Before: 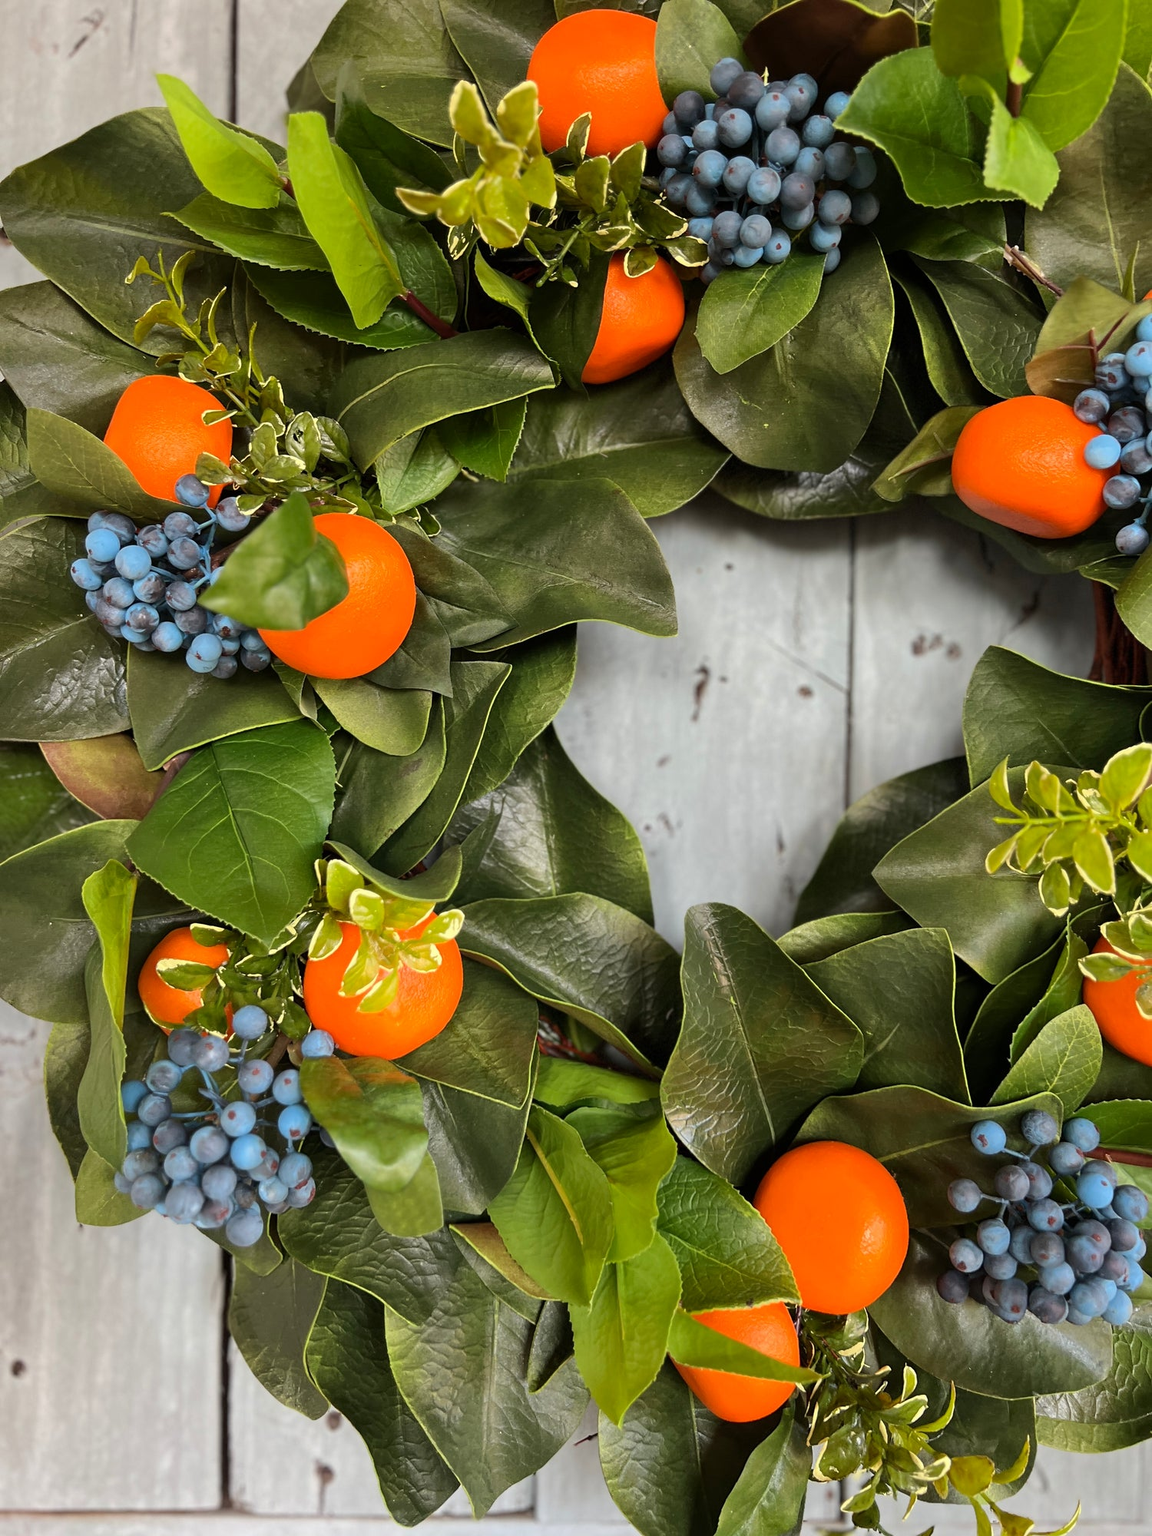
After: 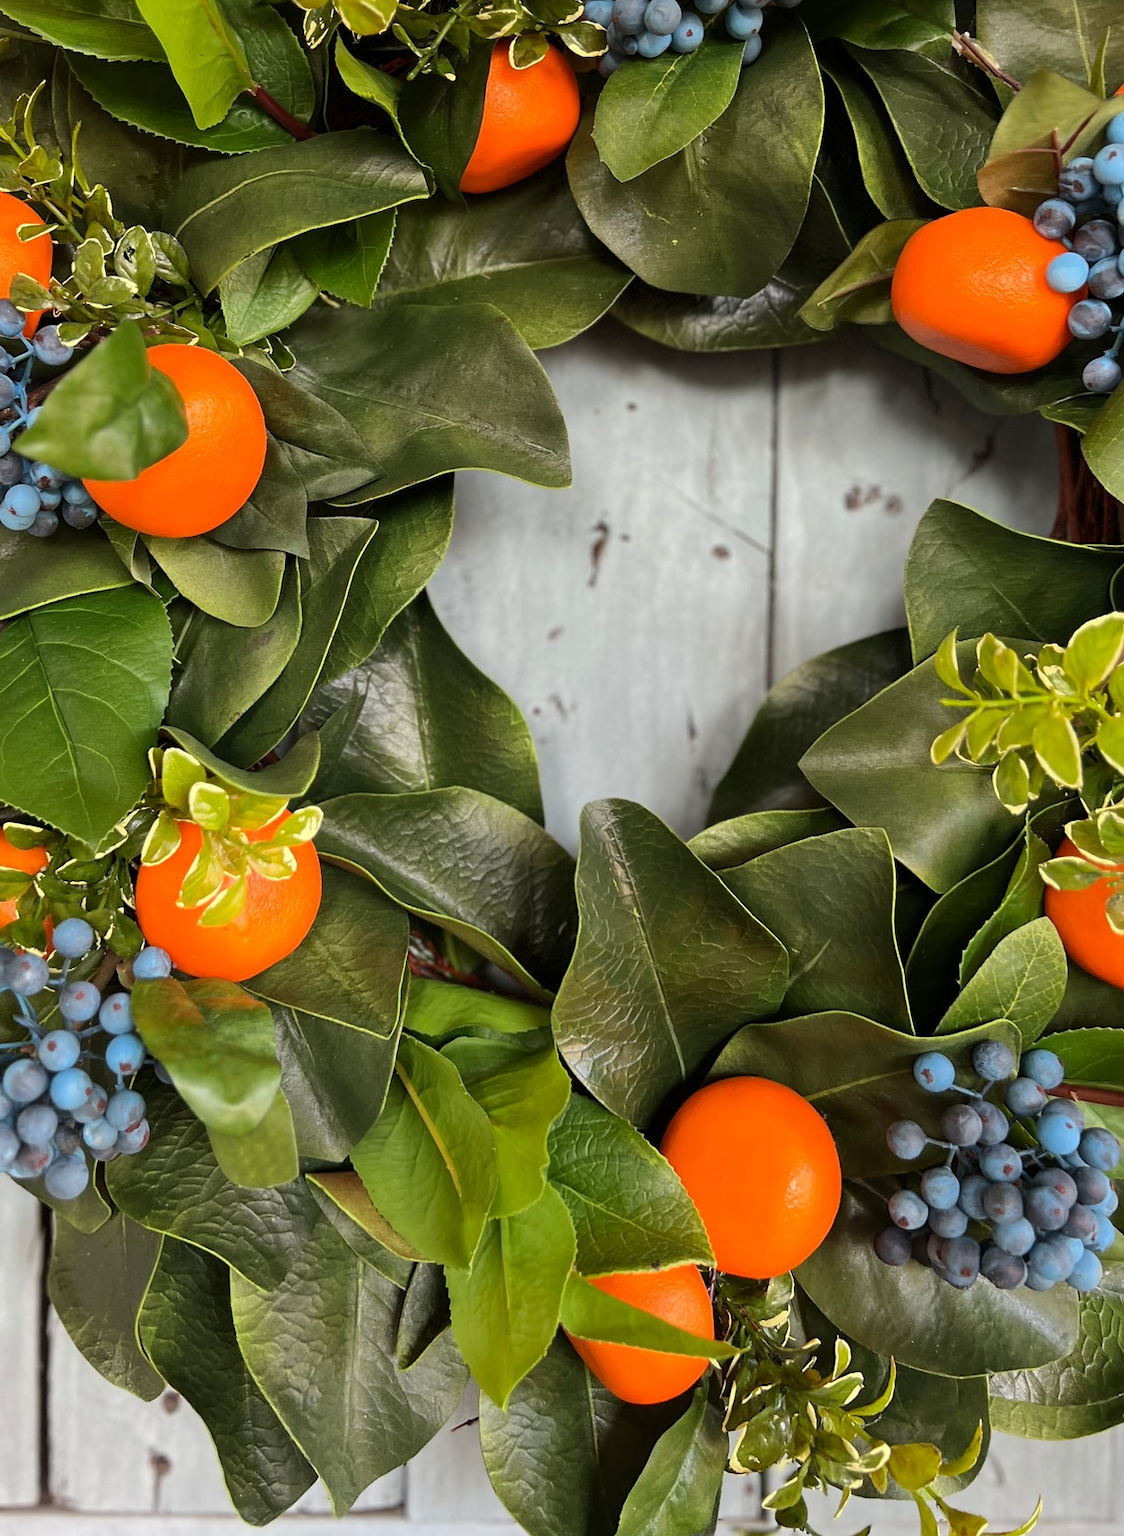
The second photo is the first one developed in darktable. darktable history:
crop: left 16.315%, top 14.246%
tone equalizer: on, module defaults
